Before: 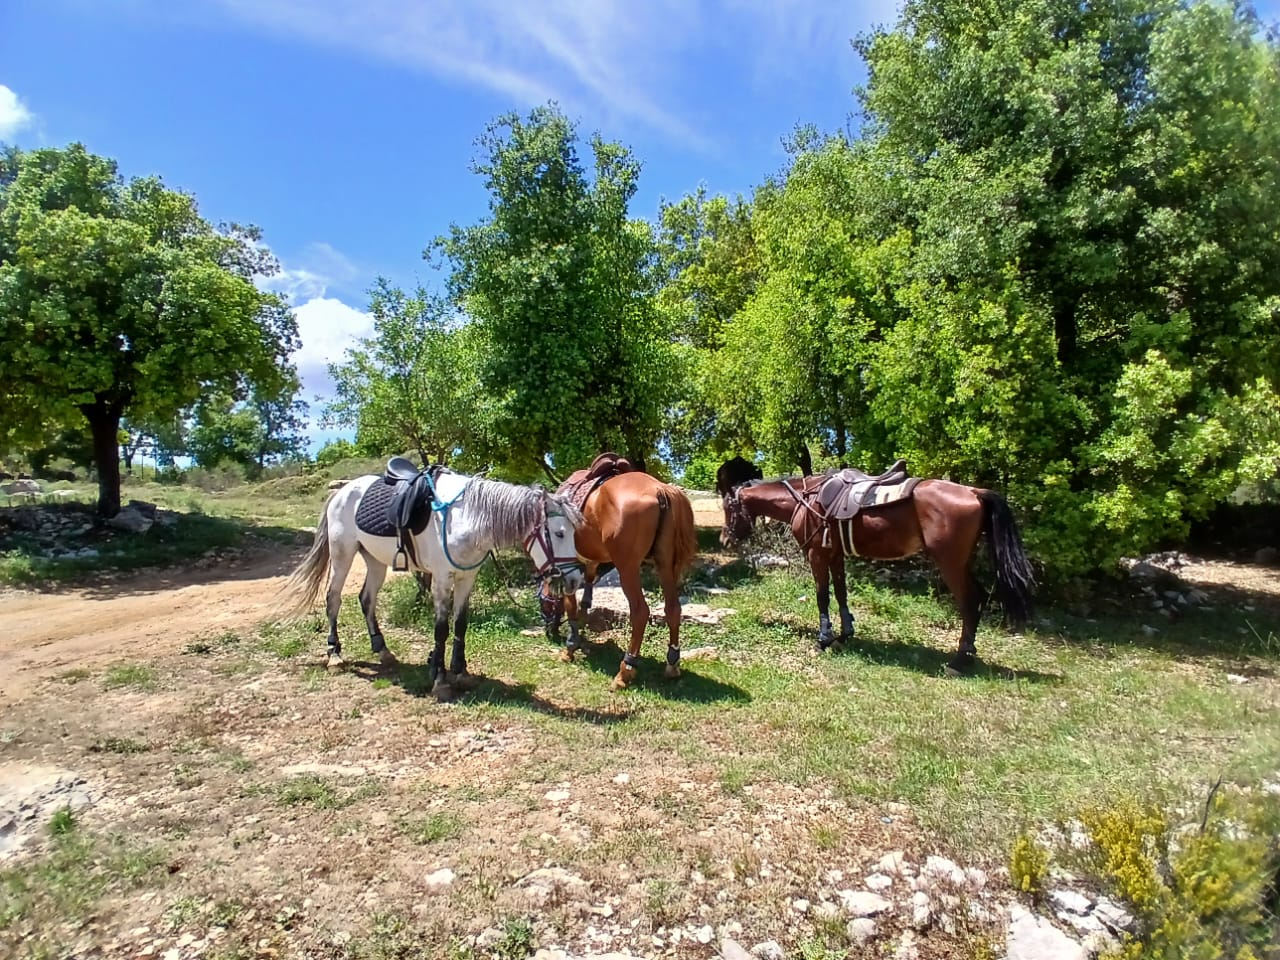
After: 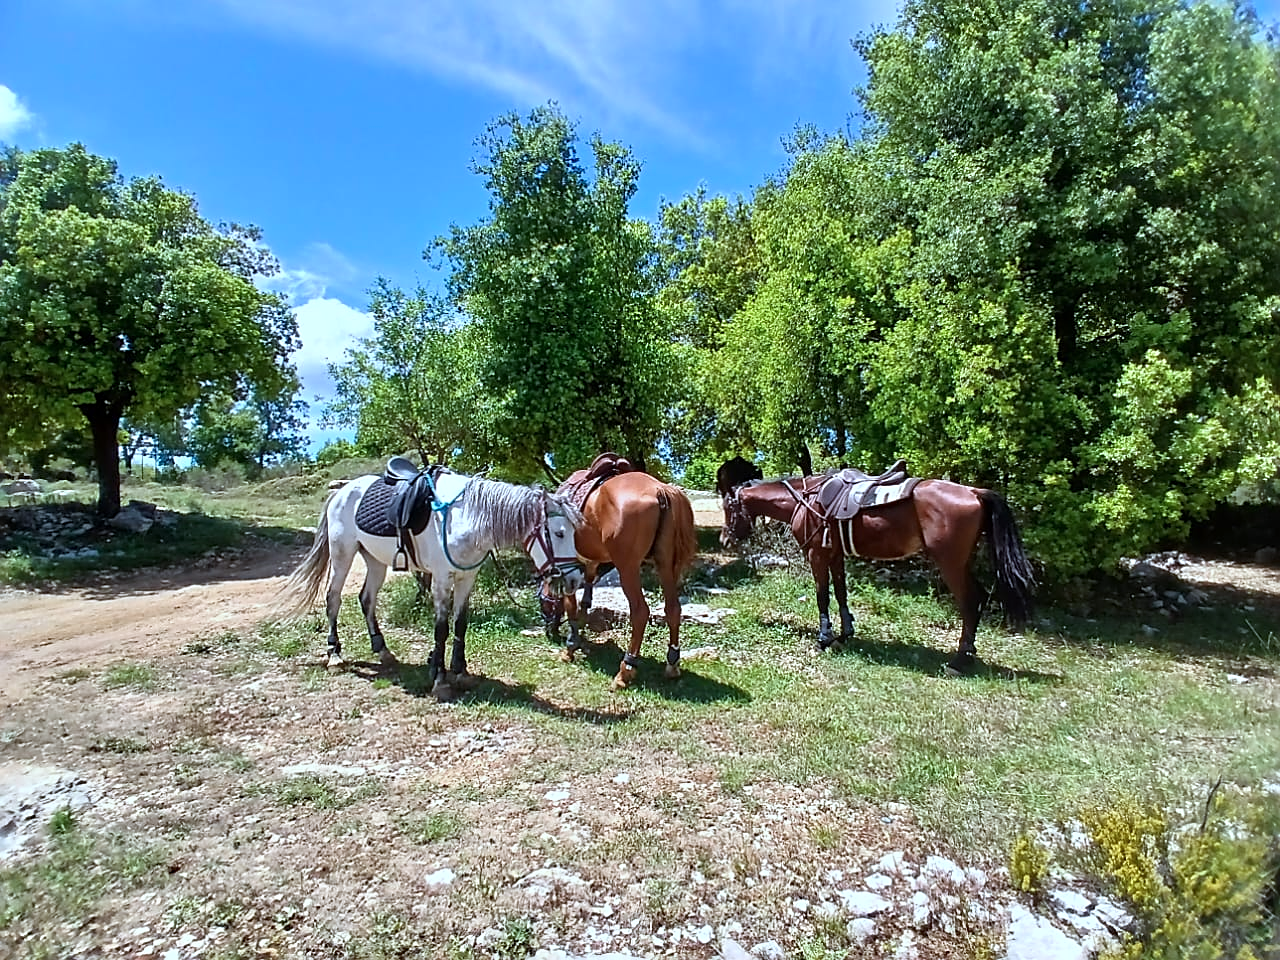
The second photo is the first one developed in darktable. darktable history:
white balance: red 0.976, blue 1.04
color correction: highlights a* -4.18, highlights b* -10.81
sharpen: on, module defaults
tone equalizer: on, module defaults
